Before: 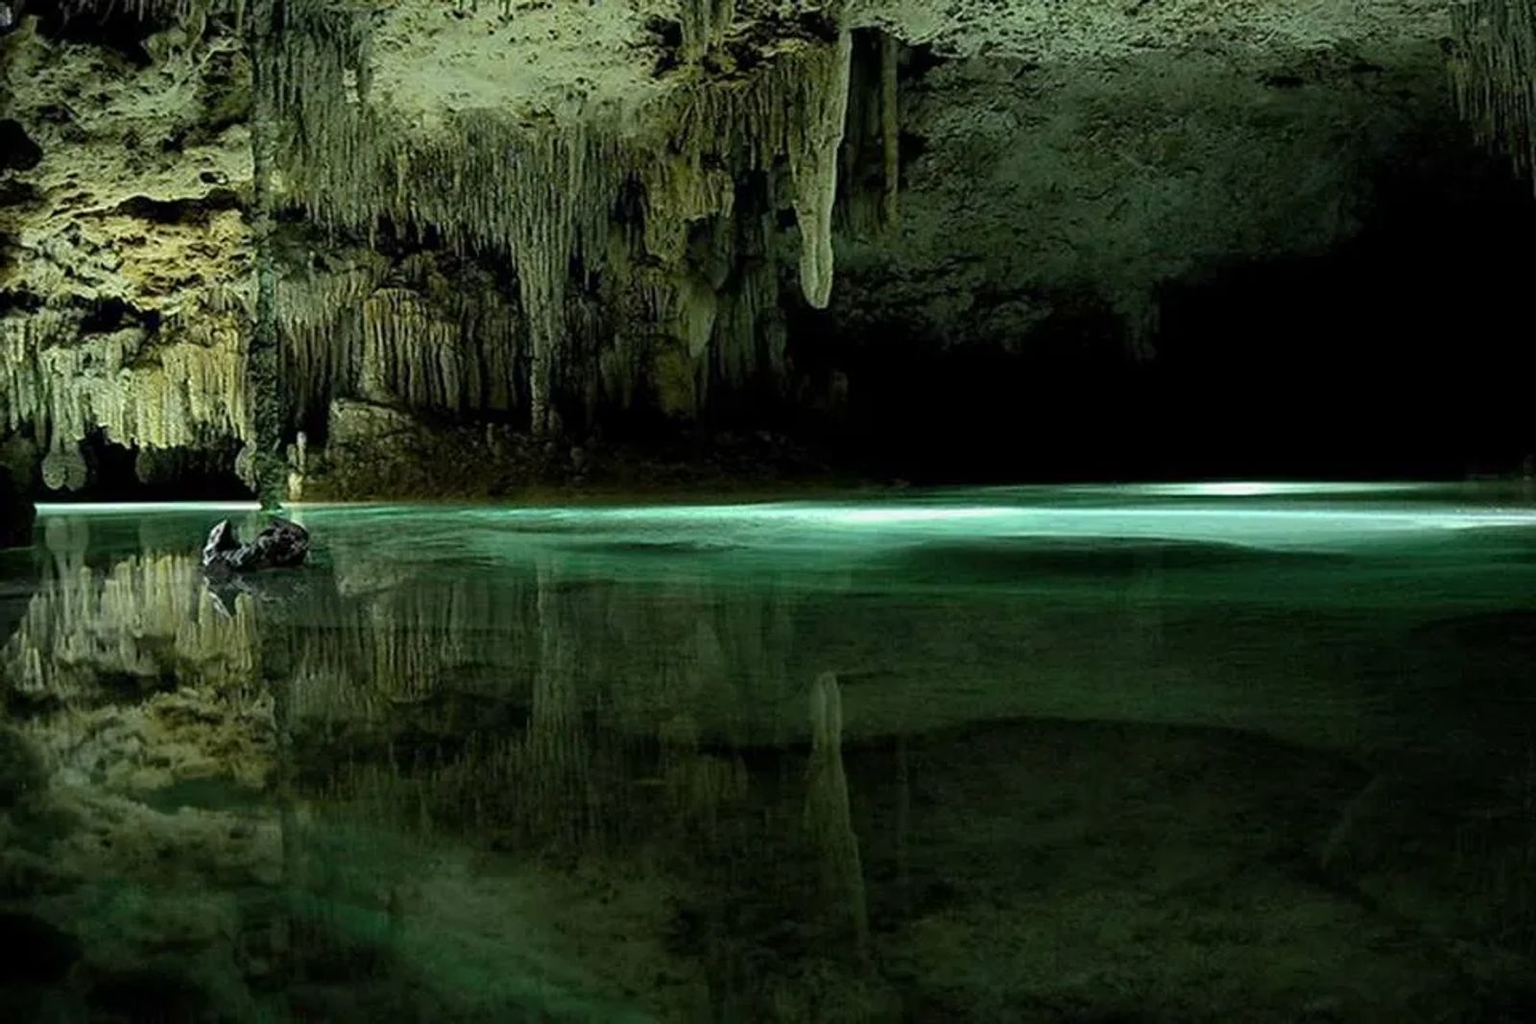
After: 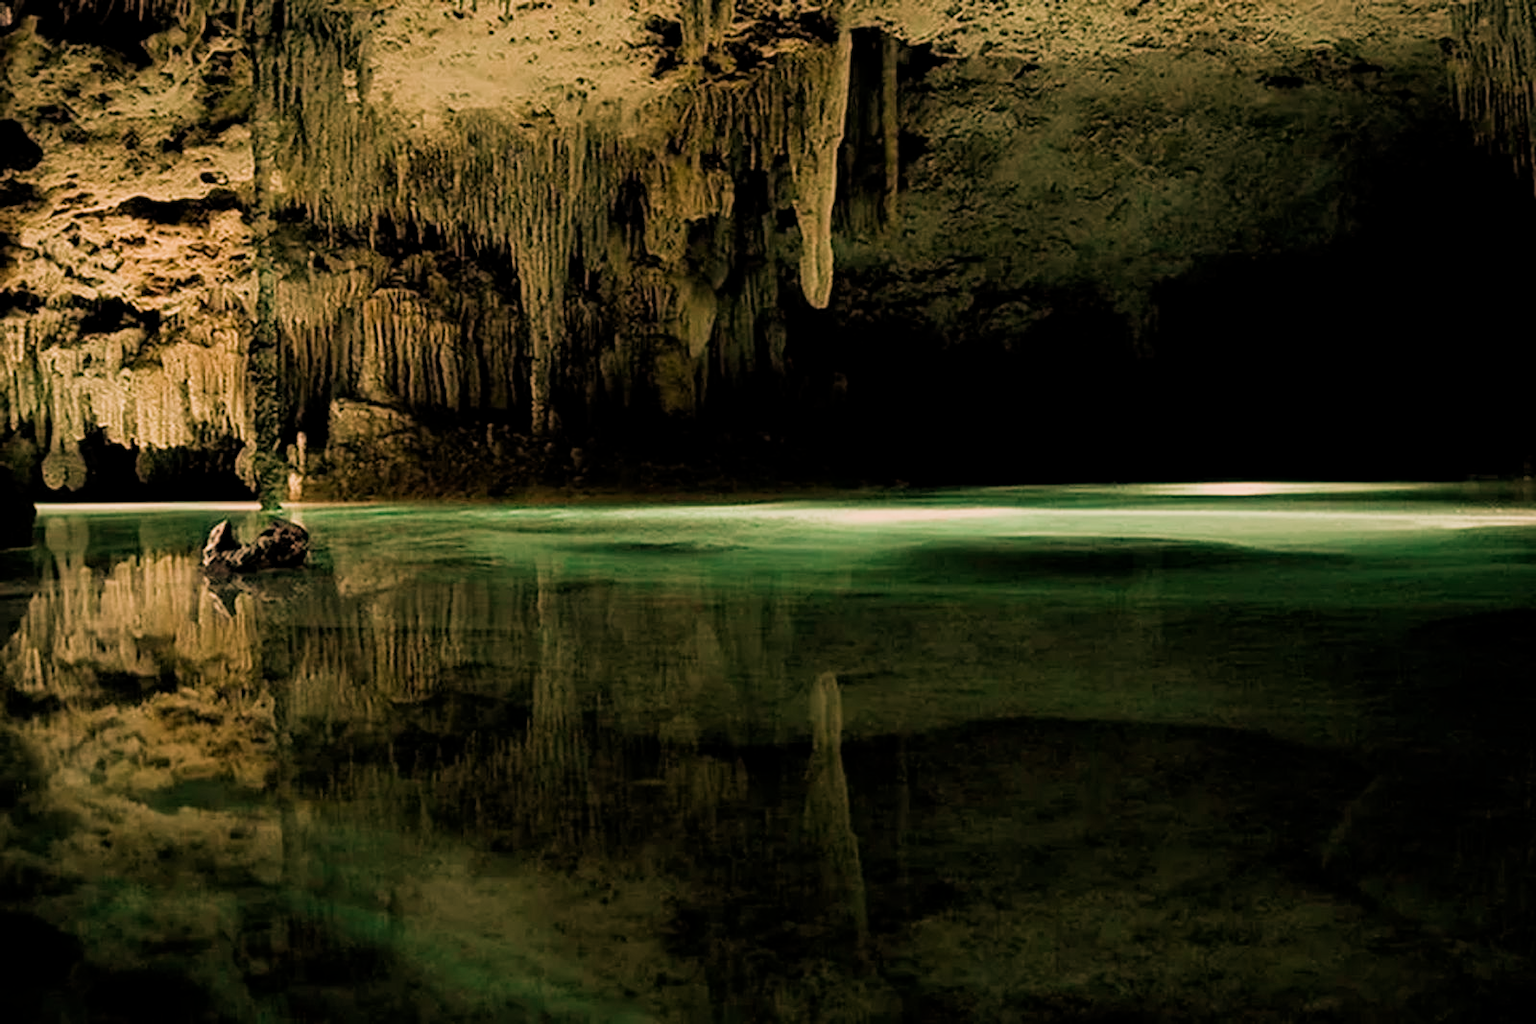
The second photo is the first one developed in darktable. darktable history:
filmic rgb: middle gray luminance 18.42%, black relative exposure -11.25 EV, white relative exposure 3.75 EV, threshold 6 EV, target black luminance 0%, hardness 5.87, latitude 57.4%, contrast 0.963, shadows ↔ highlights balance 49.98%, add noise in highlights 0, preserve chrominance luminance Y, color science v3 (2019), use custom middle-gray values true, iterations of high-quality reconstruction 0, contrast in highlights soft, enable highlight reconstruction true
white balance: red 1.467, blue 0.684
